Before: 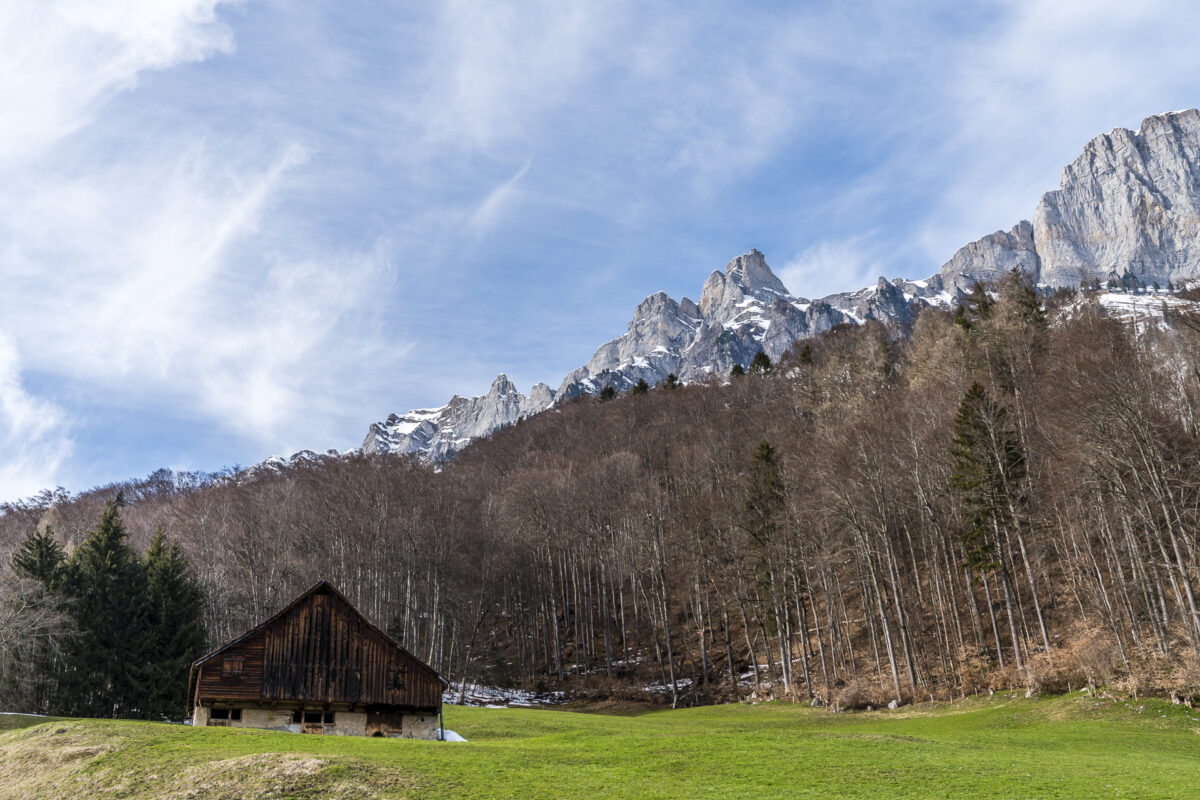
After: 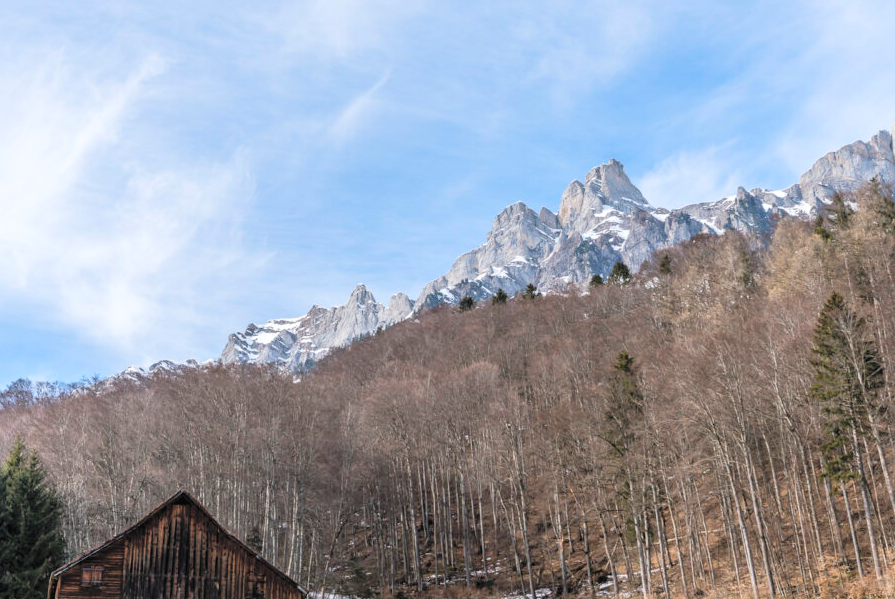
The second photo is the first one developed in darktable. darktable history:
crop and rotate: left 11.823%, top 11.331%, right 13.543%, bottom 13.695%
contrast brightness saturation: brightness 0.28
exposure: black level correction 0, compensate exposure bias true, compensate highlight preservation false
